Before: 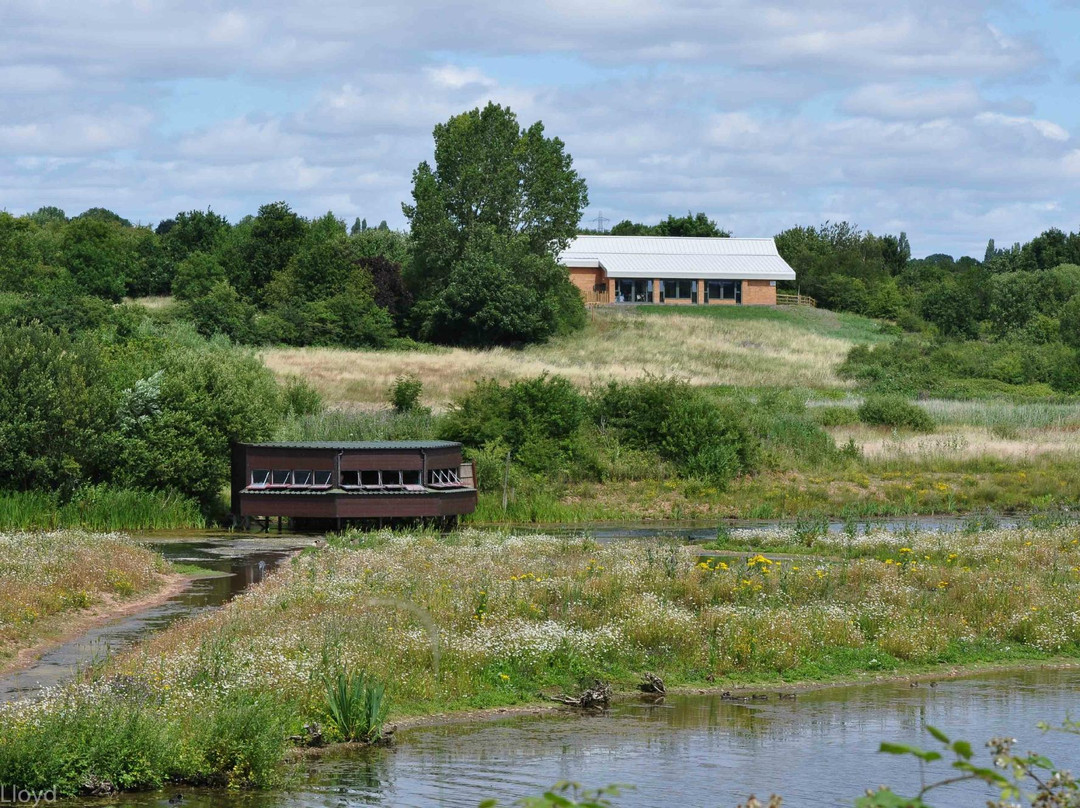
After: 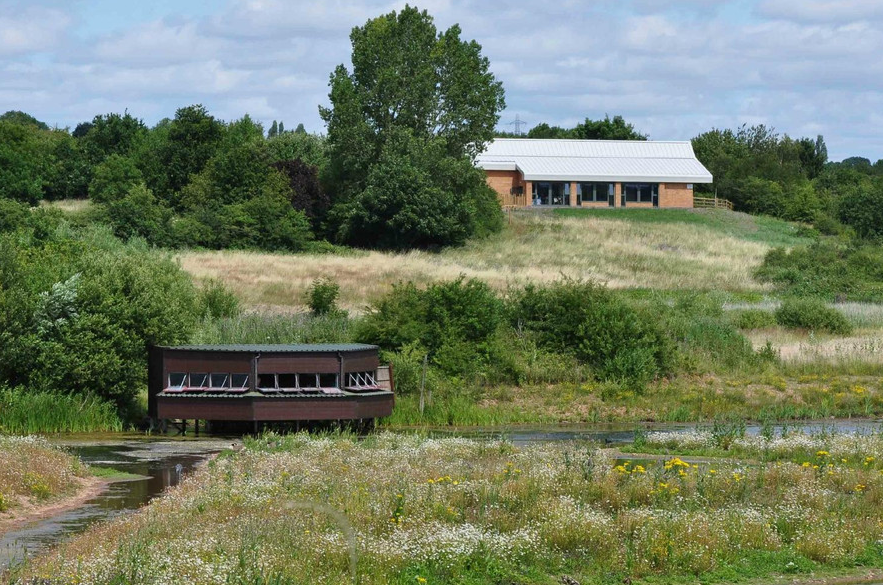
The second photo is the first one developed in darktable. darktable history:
crop: left 7.731%, top 12.117%, right 10.436%, bottom 15.415%
